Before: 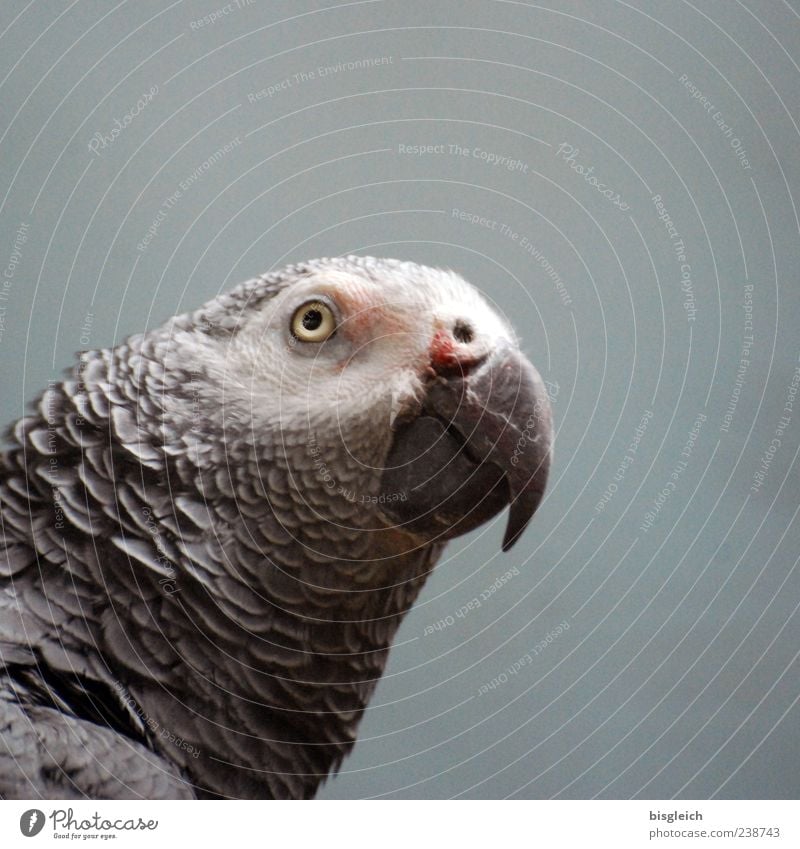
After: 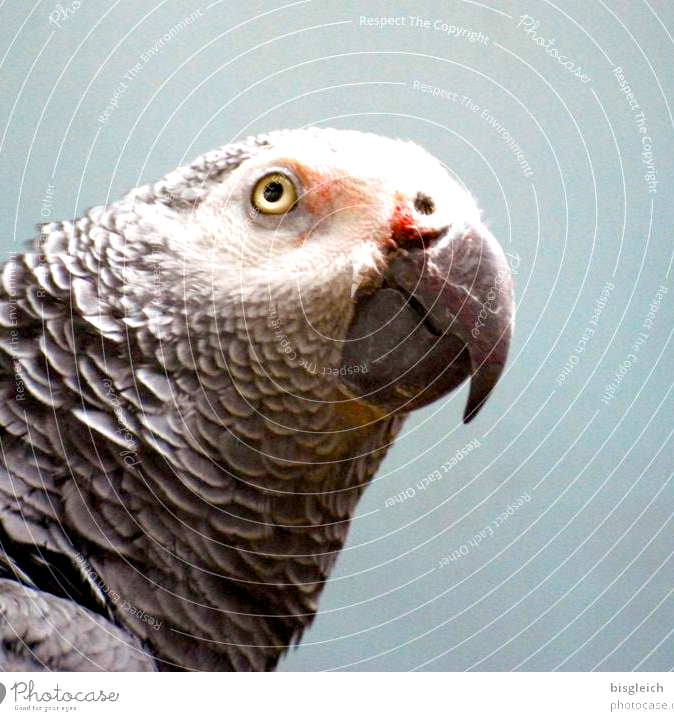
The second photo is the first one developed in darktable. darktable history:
exposure: exposure 0.951 EV, compensate highlight preservation false
crop and rotate: left 4.969%, top 15.153%, right 10.661%
color balance rgb: shadows lift › chroma 2.012%, shadows lift › hue 222.56°, global offset › luminance -0.472%, perceptual saturation grading › global saturation 40.877%, perceptual saturation grading › highlights -24.831%, perceptual saturation grading › mid-tones 34.993%, perceptual saturation grading › shadows 35.705%, global vibrance 6.204%
haze removal: strength 0.097, compatibility mode true, adaptive false
